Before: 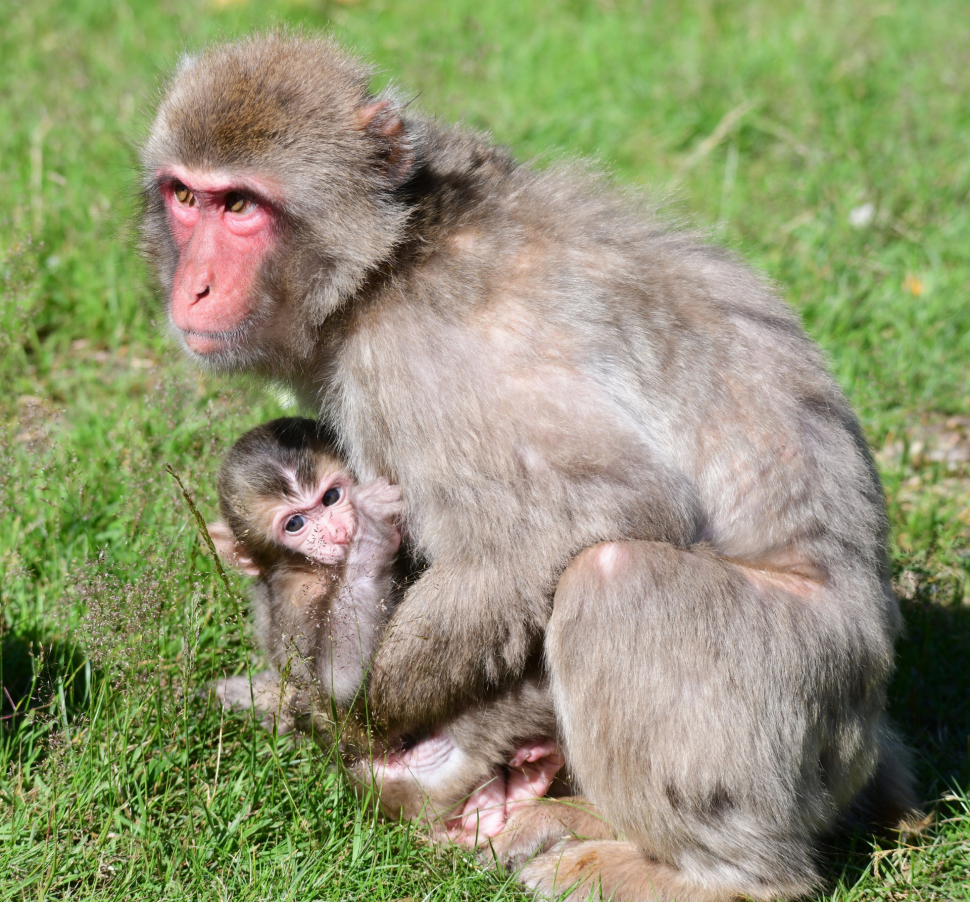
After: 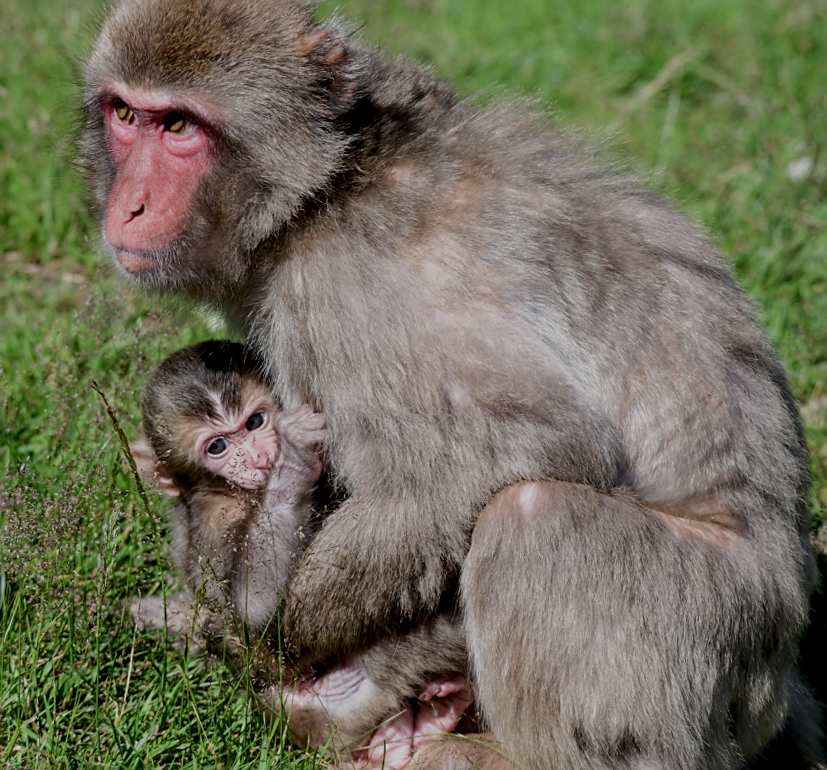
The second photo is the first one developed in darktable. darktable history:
local contrast: detail 130%
sharpen: on, module defaults
exposure: exposure -0.973 EV, compensate highlight preservation false
crop and rotate: angle -3.02°, left 5.336%, top 5.168%, right 4.698%, bottom 4.669%
